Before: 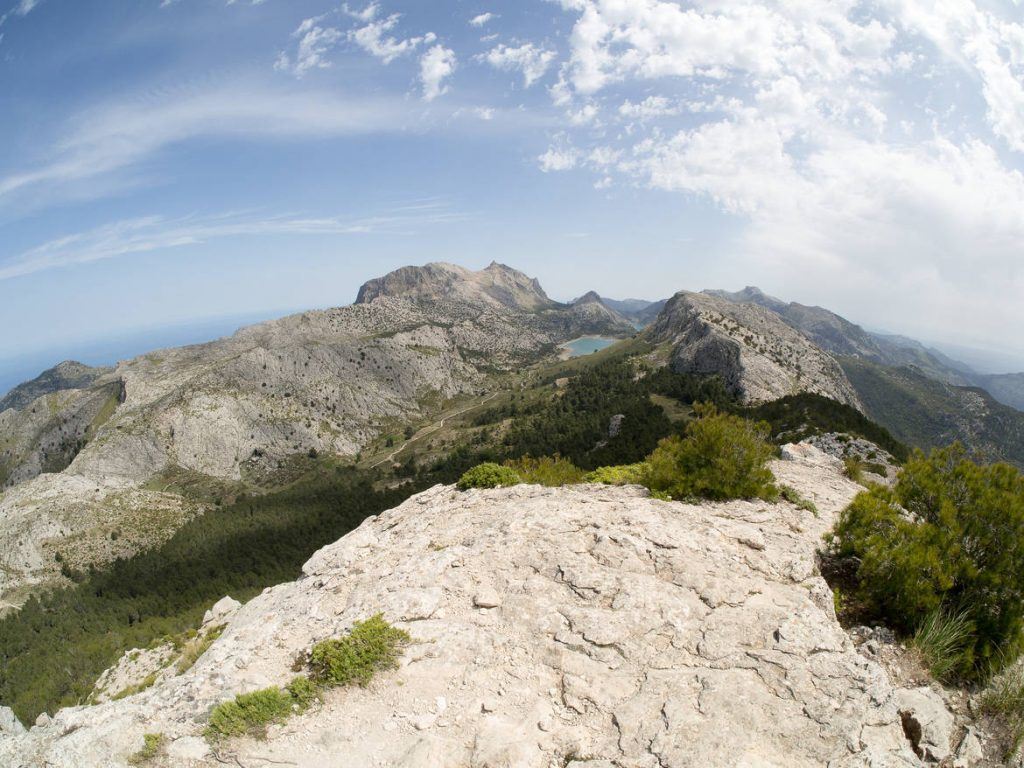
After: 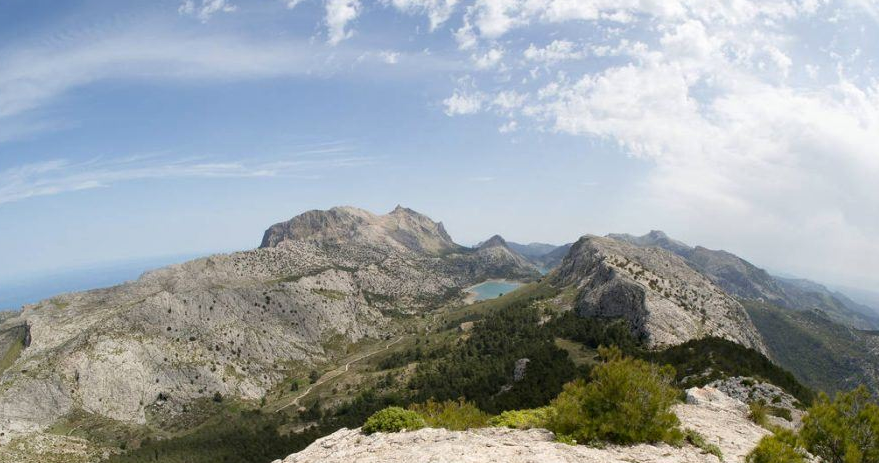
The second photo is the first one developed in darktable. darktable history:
haze removal: strength 0.098, adaptive false
crop and rotate: left 9.293%, top 7.351%, right 4.838%, bottom 32.353%
